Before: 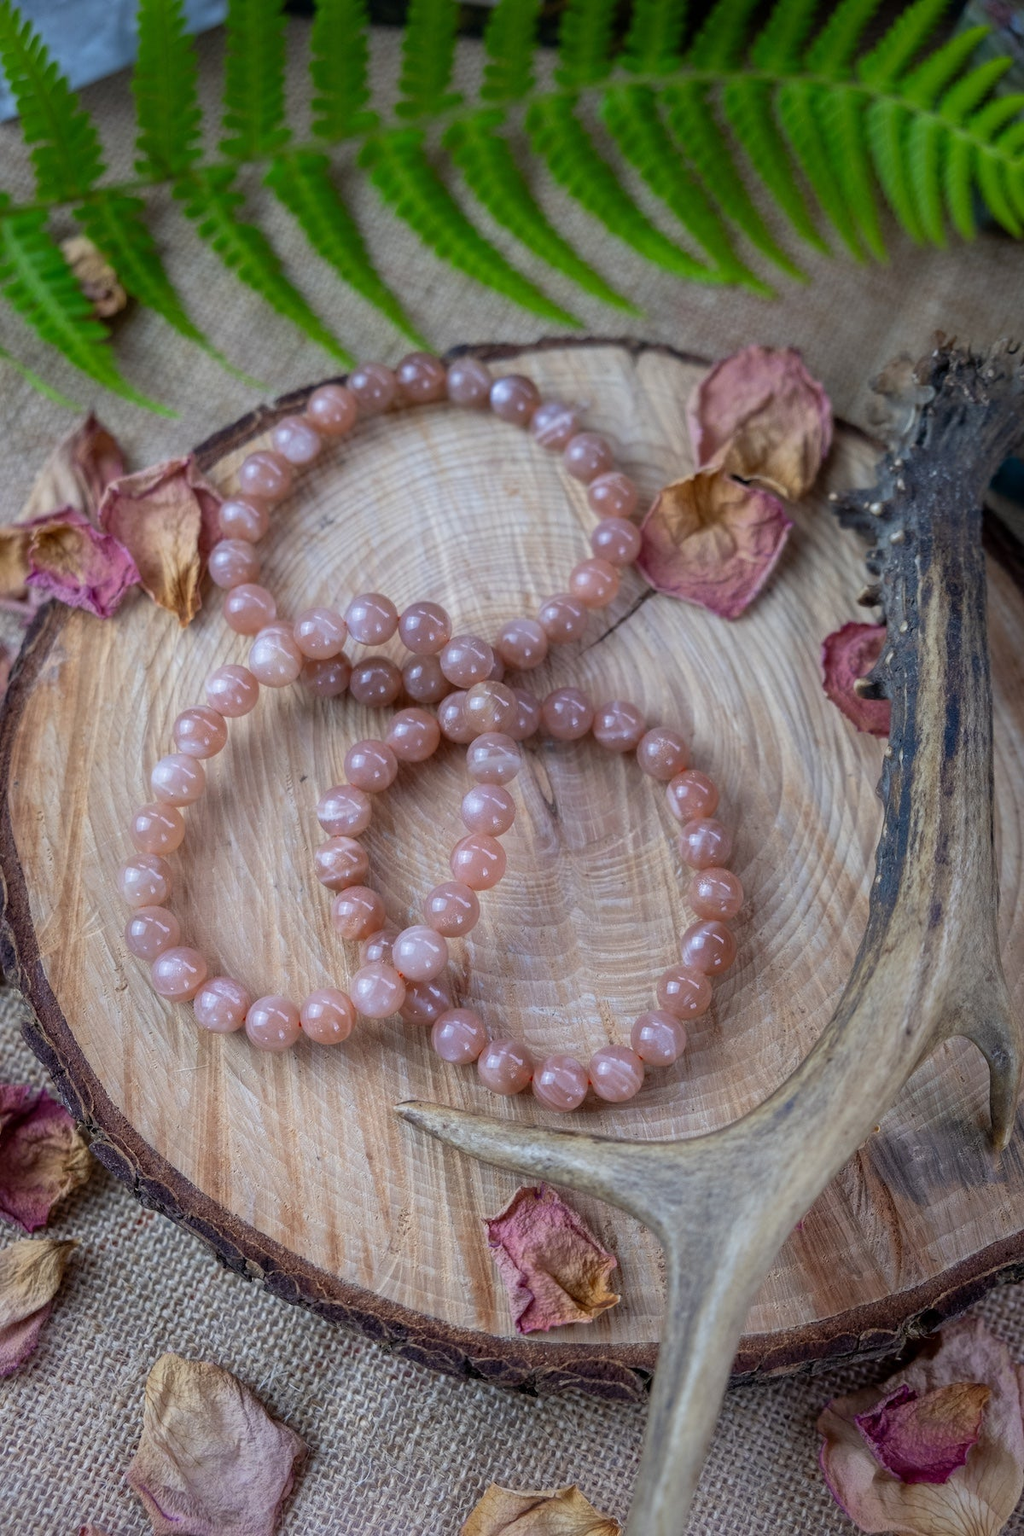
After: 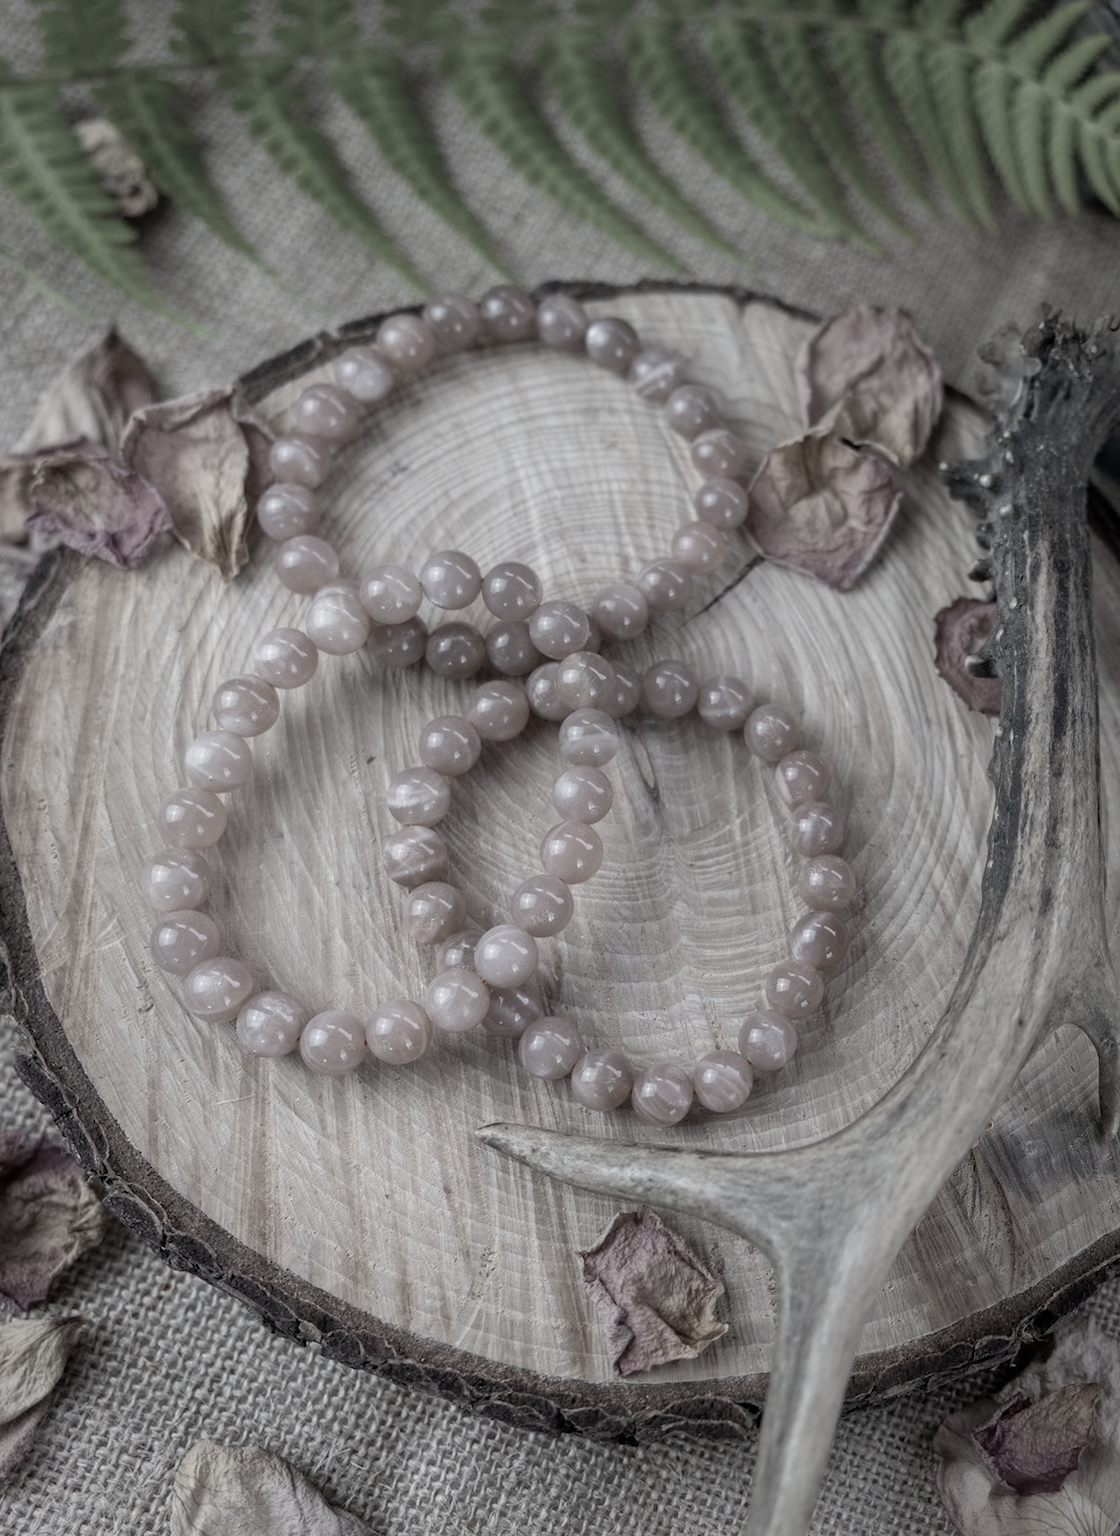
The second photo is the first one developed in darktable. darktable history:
rotate and perspective: rotation -0.013°, lens shift (vertical) -0.027, lens shift (horizontal) 0.178, crop left 0.016, crop right 0.989, crop top 0.082, crop bottom 0.918
crop: top 1.049%, right 0.001%
color correction: saturation 0.2
